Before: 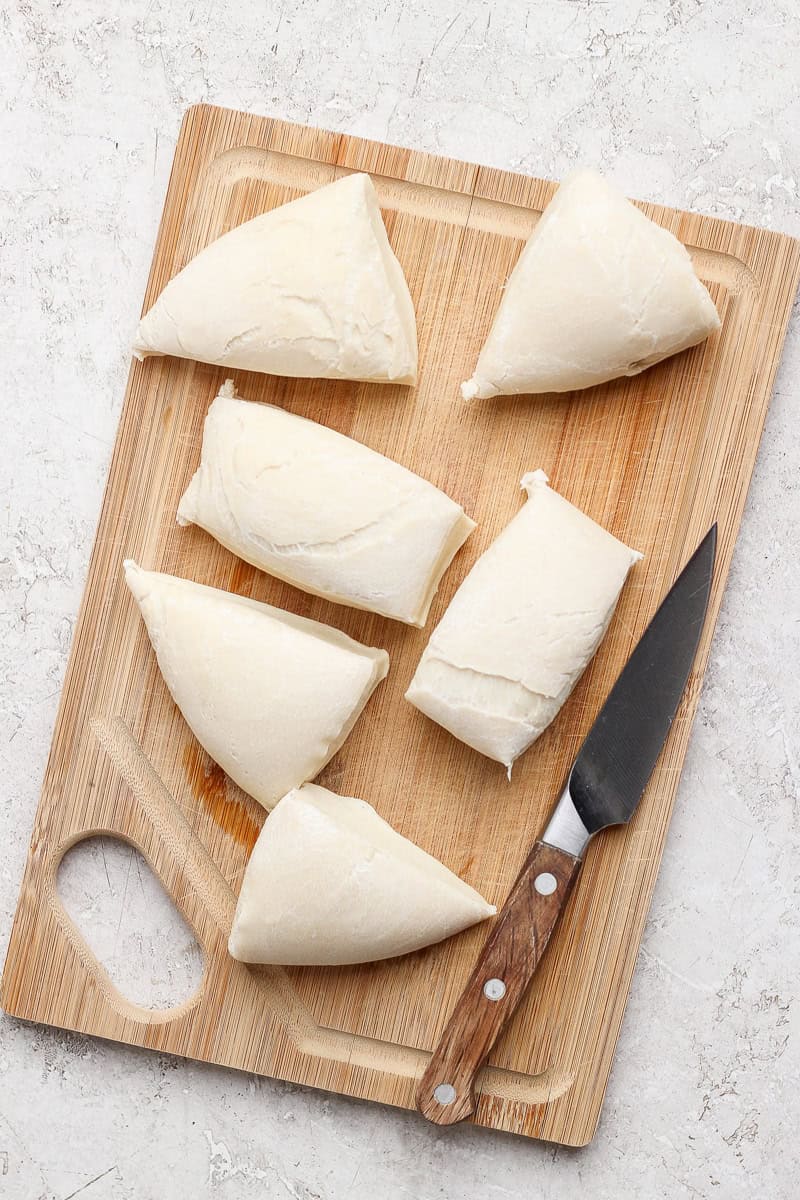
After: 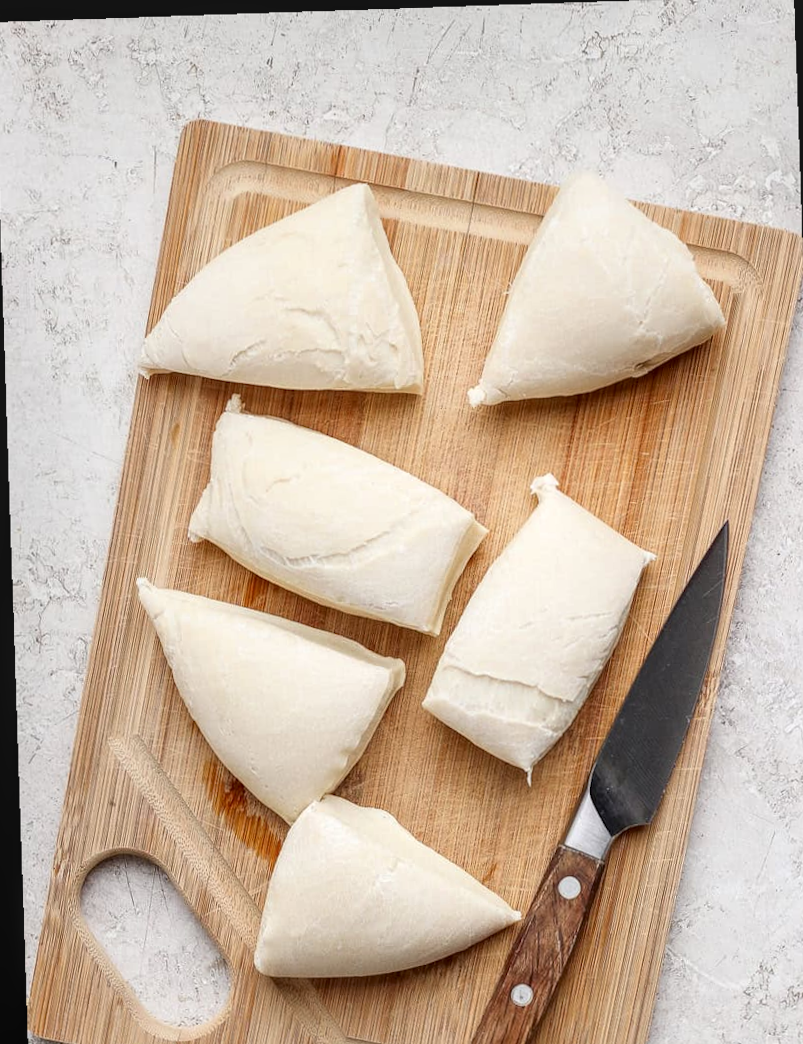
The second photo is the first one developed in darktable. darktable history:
local contrast: on, module defaults
crop and rotate: angle 0.2°, left 0.275%, right 3.127%, bottom 14.18%
rotate and perspective: rotation -1.75°, automatic cropping off
